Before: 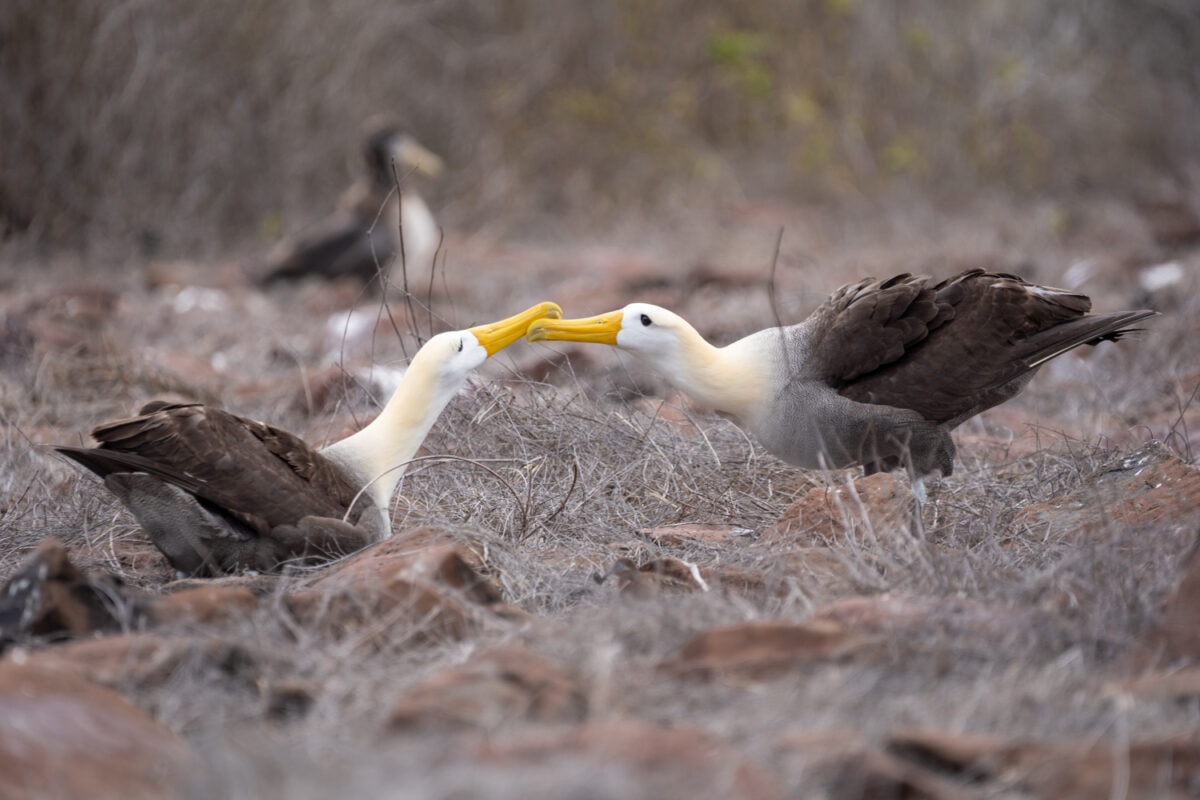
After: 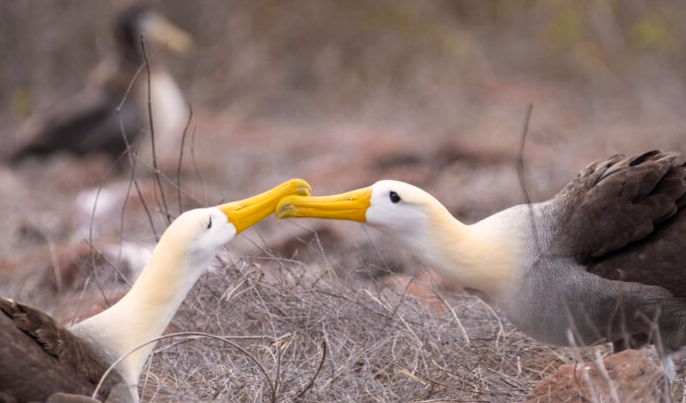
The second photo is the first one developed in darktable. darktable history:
color correction: highlights a* 3.22, highlights b* 1.93, saturation 1.19
crop: left 20.932%, top 15.471%, right 21.848%, bottom 34.081%
